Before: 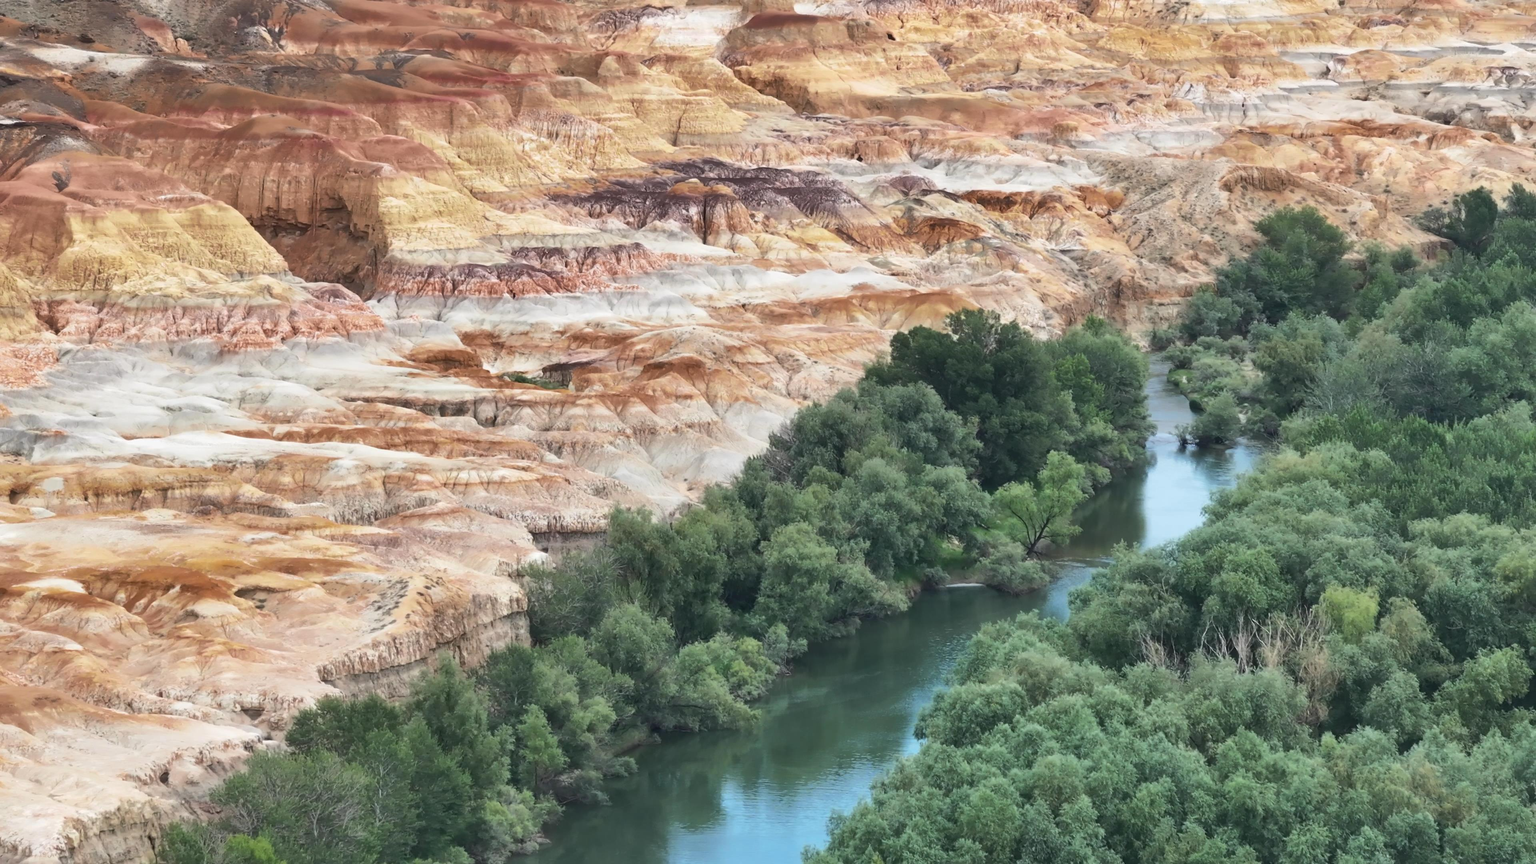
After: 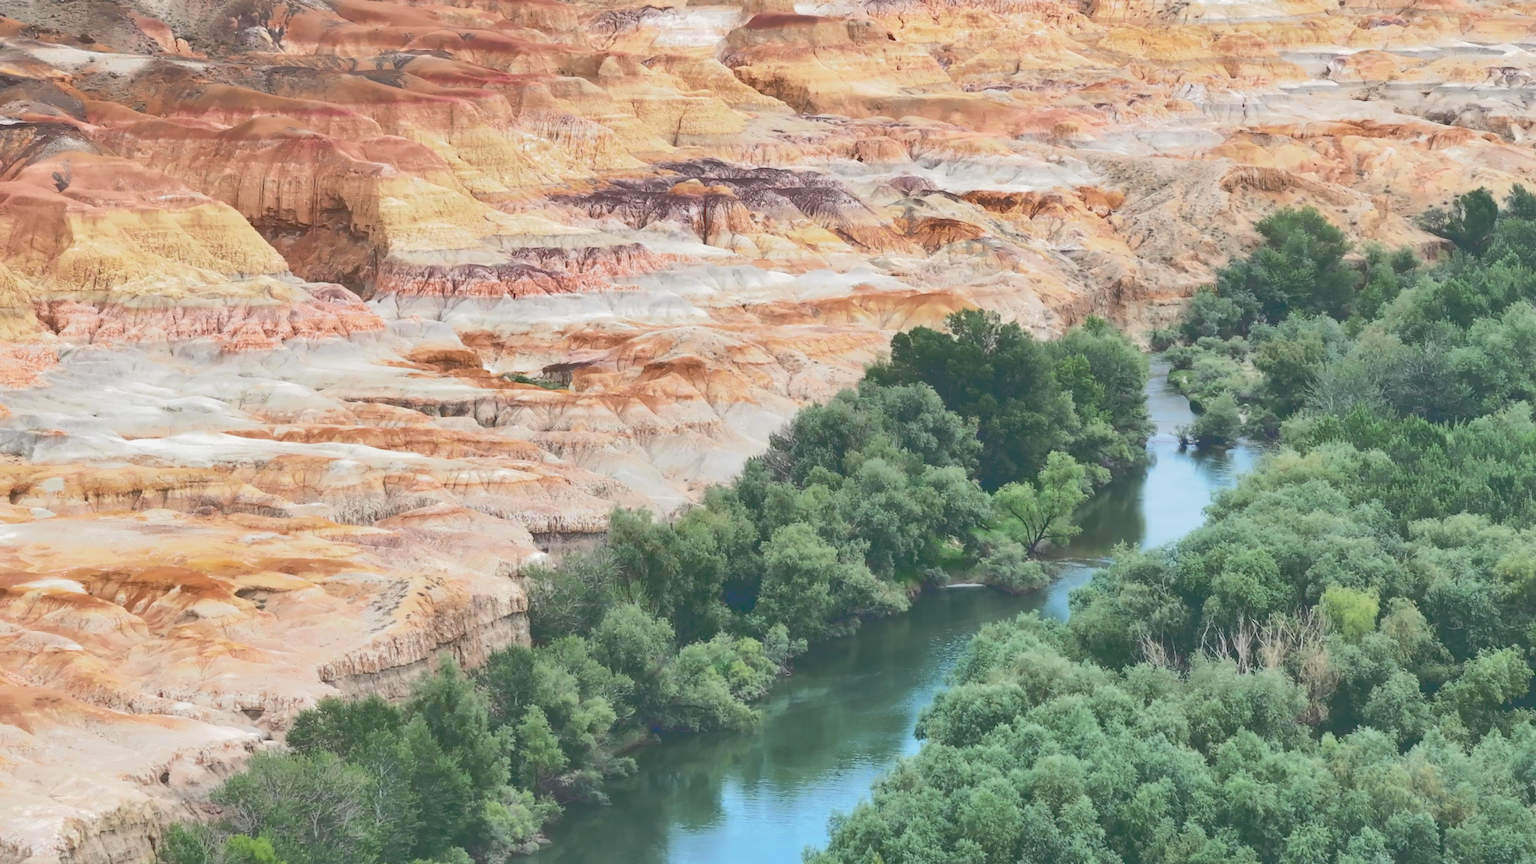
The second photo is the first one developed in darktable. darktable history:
tone curve: curves: ch0 [(0, 0) (0.003, 0.272) (0.011, 0.275) (0.025, 0.275) (0.044, 0.278) (0.069, 0.282) (0.1, 0.284) (0.136, 0.287) (0.177, 0.294) (0.224, 0.314) (0.277, 0.347) (0.335, 0.403) (0.399, 0.473) (0.468, 0.552) (0.543, 0.622) (0.623, 0.69) (0.709, 0.756) (0.801, 0.818) (0.898, 0.865) (1, 1)], color space Lab, linked channels, preserve colors none
